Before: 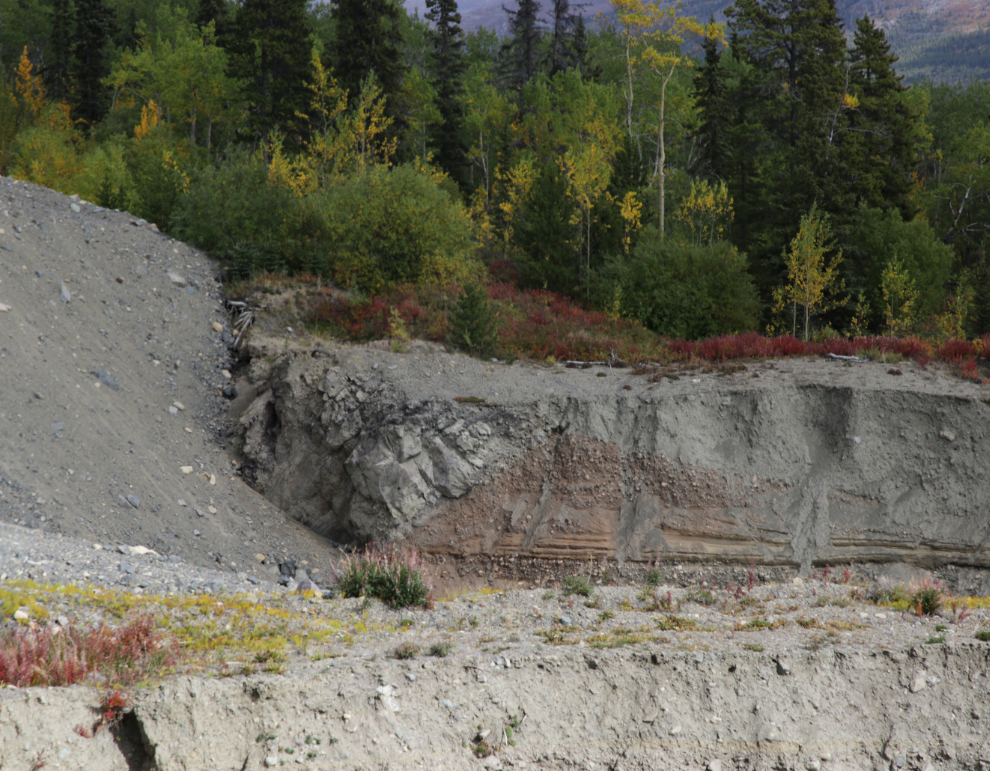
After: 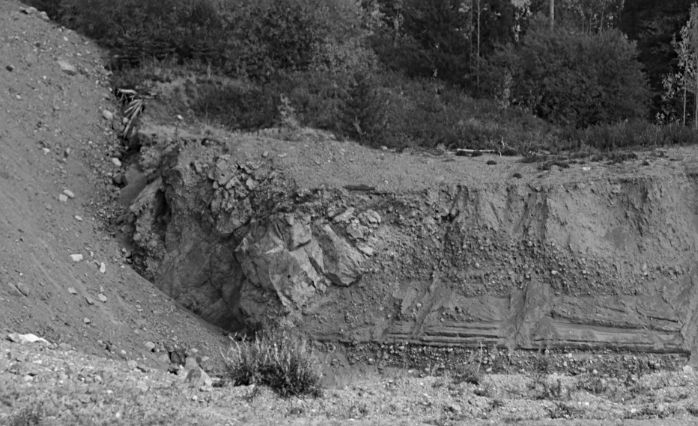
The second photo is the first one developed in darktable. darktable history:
color contrast: green-magenta contrast 0, blue-yellow contrast 0
sharpen: radius 2.167, amount 0.381, threshold 0
crop: left 11.123%, top 27.61%, right 18.3%, bottom 17.034%
